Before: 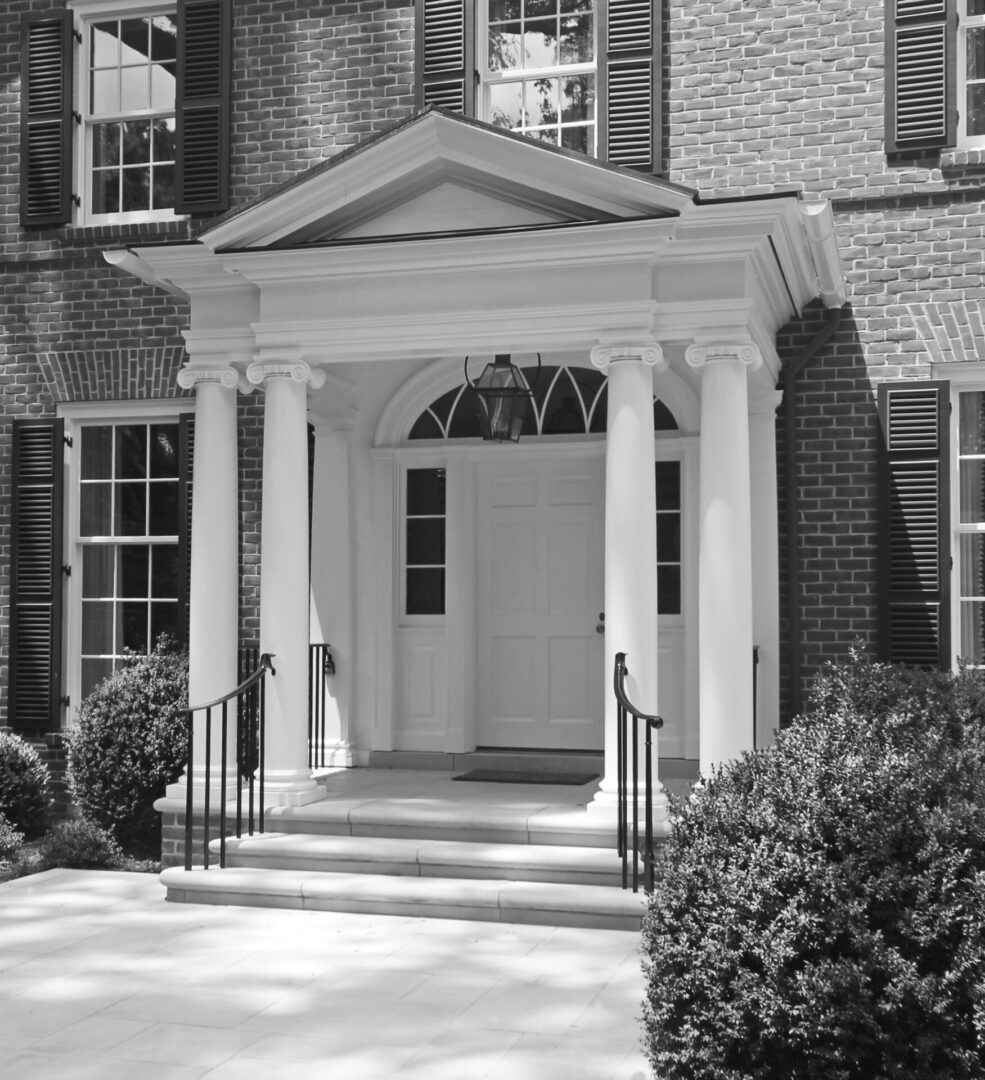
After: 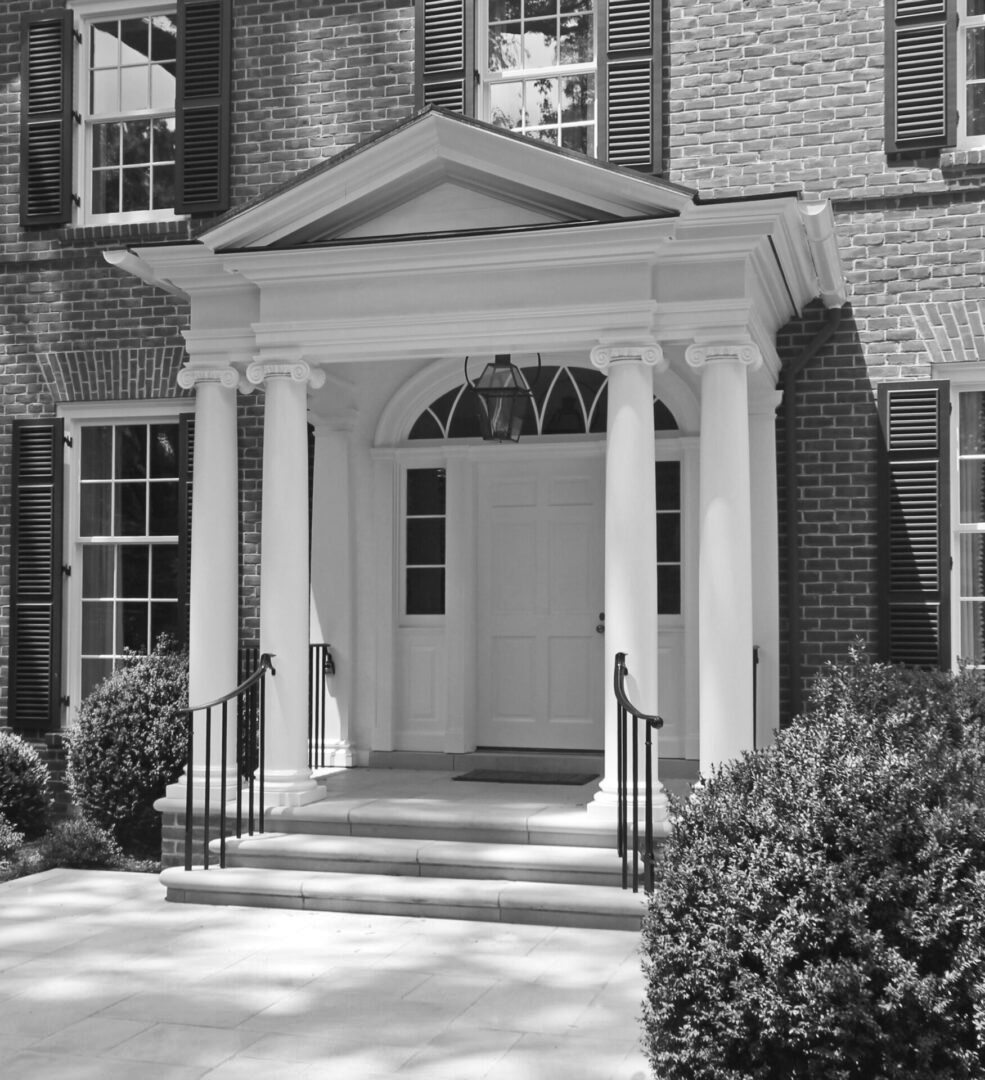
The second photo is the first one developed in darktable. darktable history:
shadows and highlights: low approximation 0.01, soften with gaussian
color balance rgb: on, module defaults
